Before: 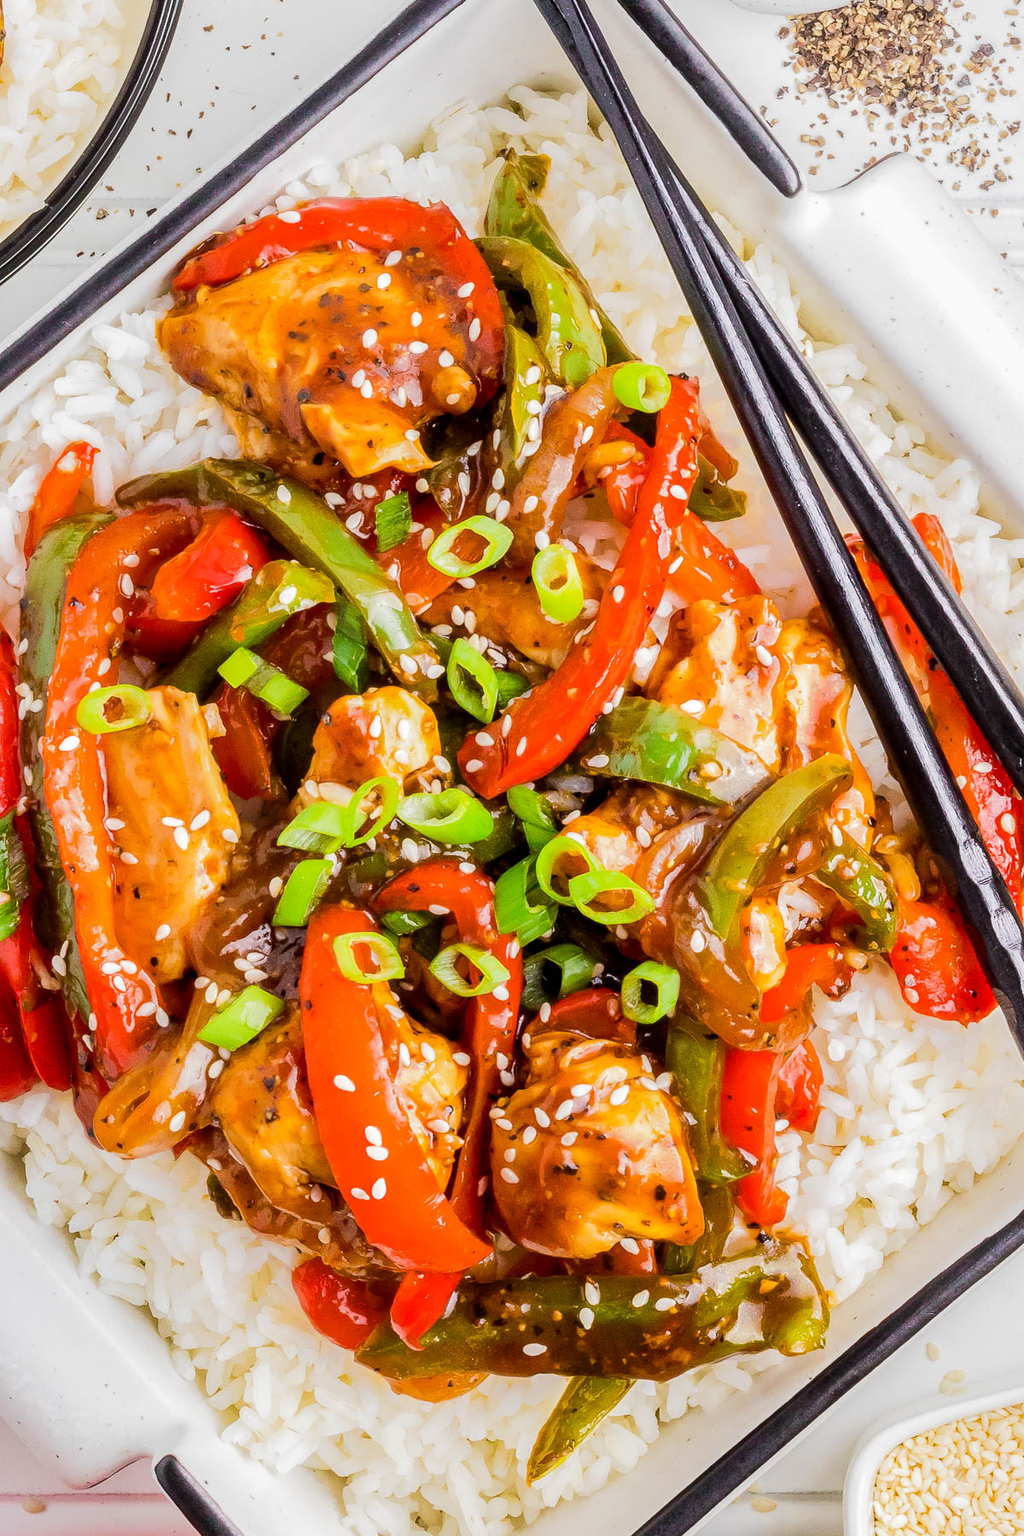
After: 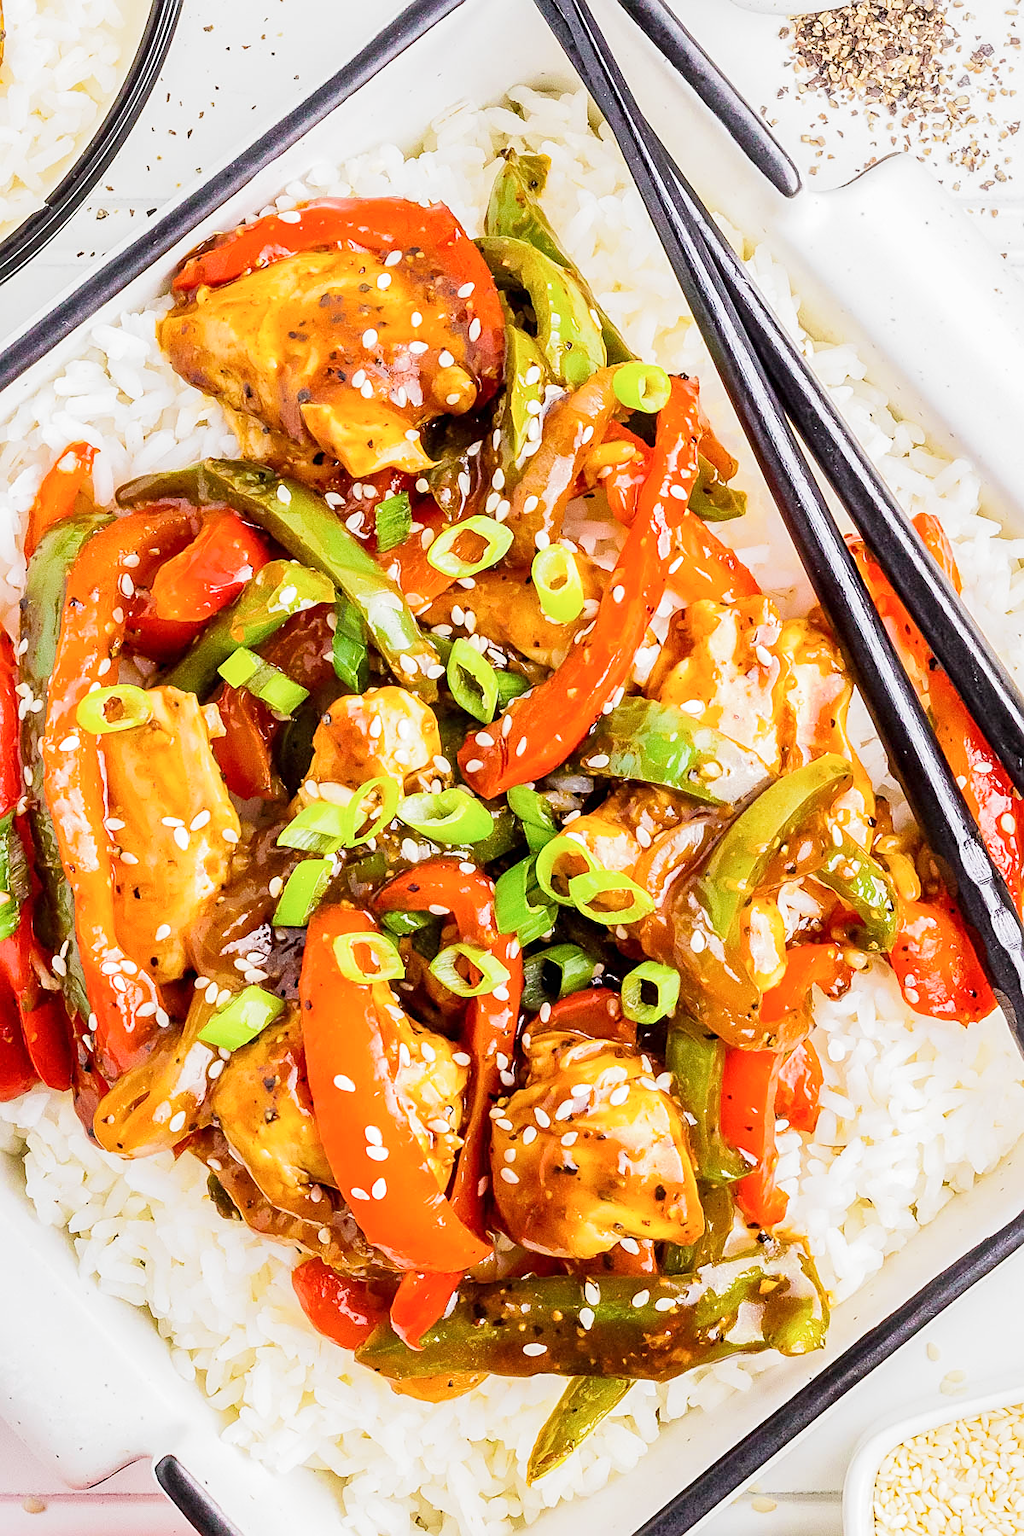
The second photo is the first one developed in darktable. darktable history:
sharpen: on, module defaults
base curve: curves: ch0 [(0, 0) (0.204, 0.334) (0.55, 0.733) (1, 1)], preserve colors none
